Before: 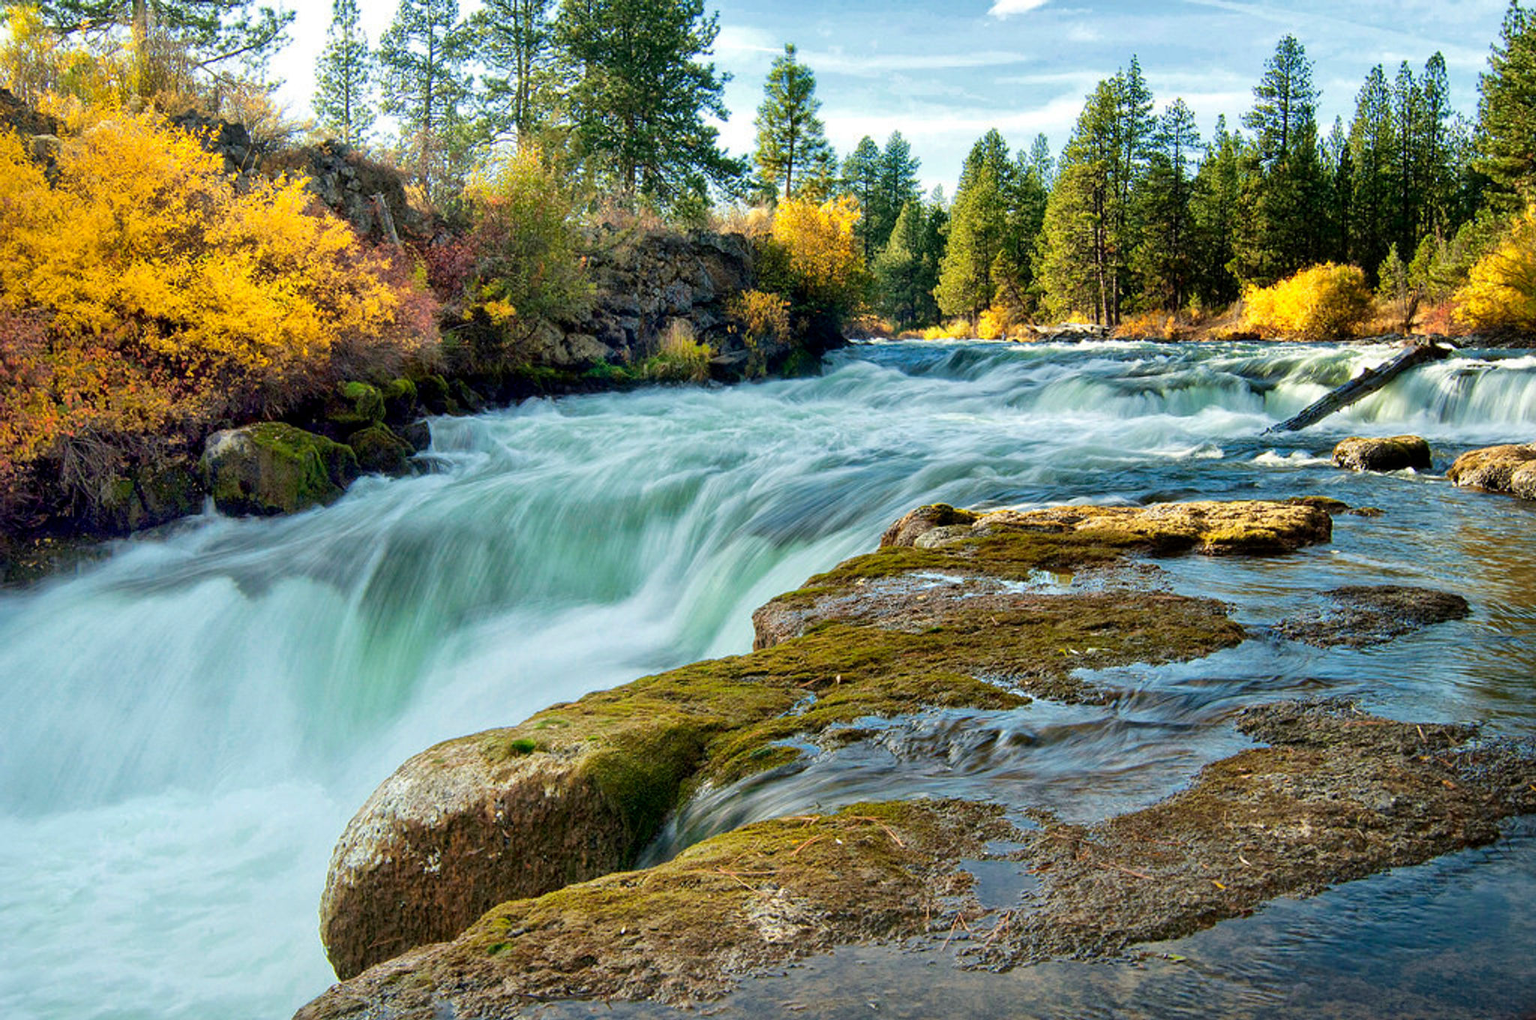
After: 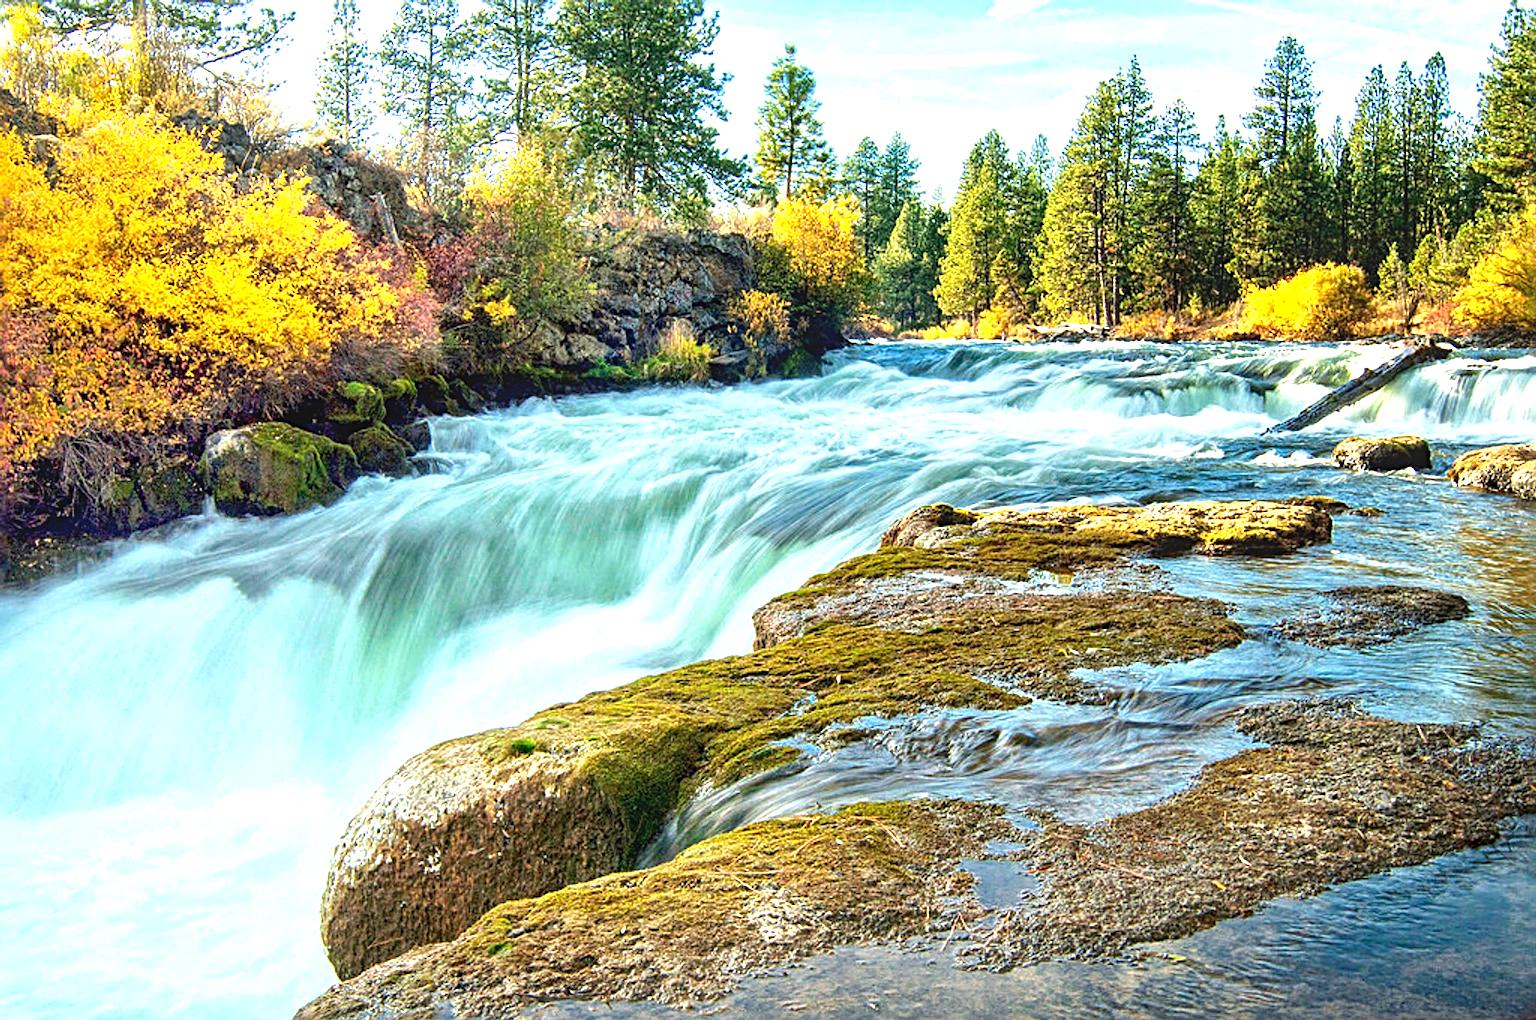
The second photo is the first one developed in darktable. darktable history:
sharpen: radius 3.949
exposure: black level correction 0, exposure 1.001 EV, compensate exposure bias true, compensate highlight preservation false
local contrast: detail 110%
